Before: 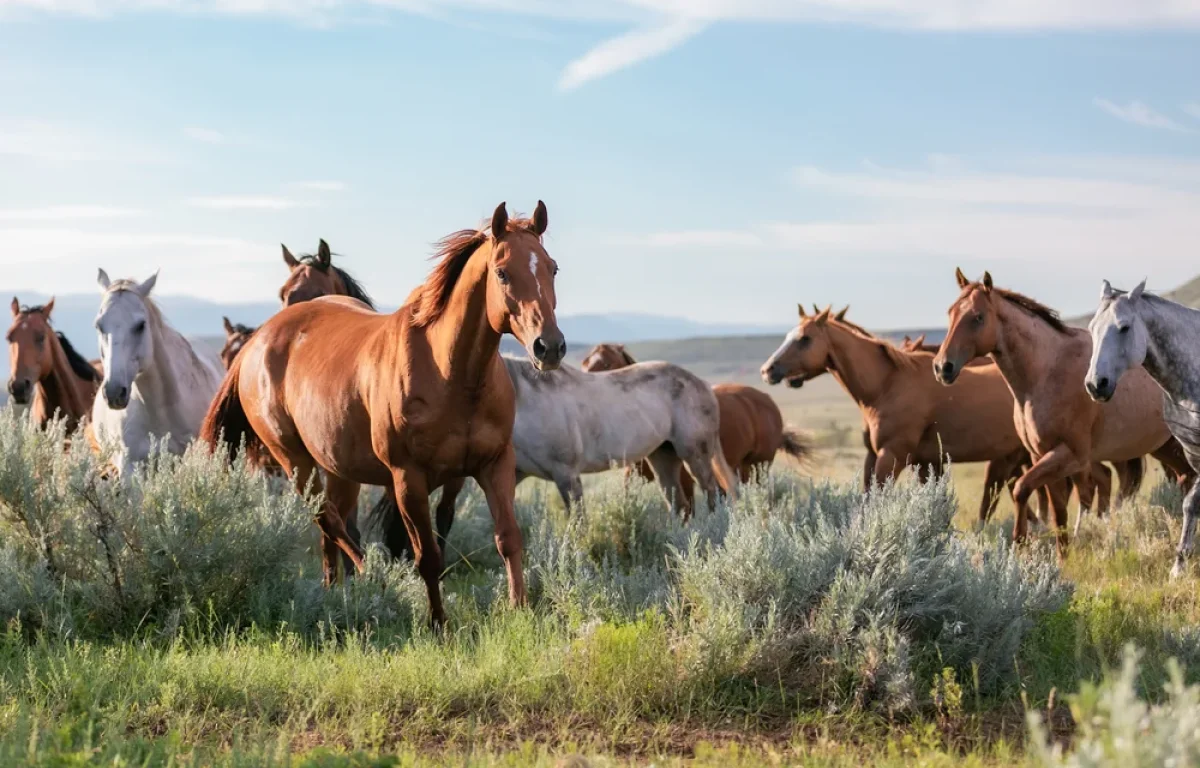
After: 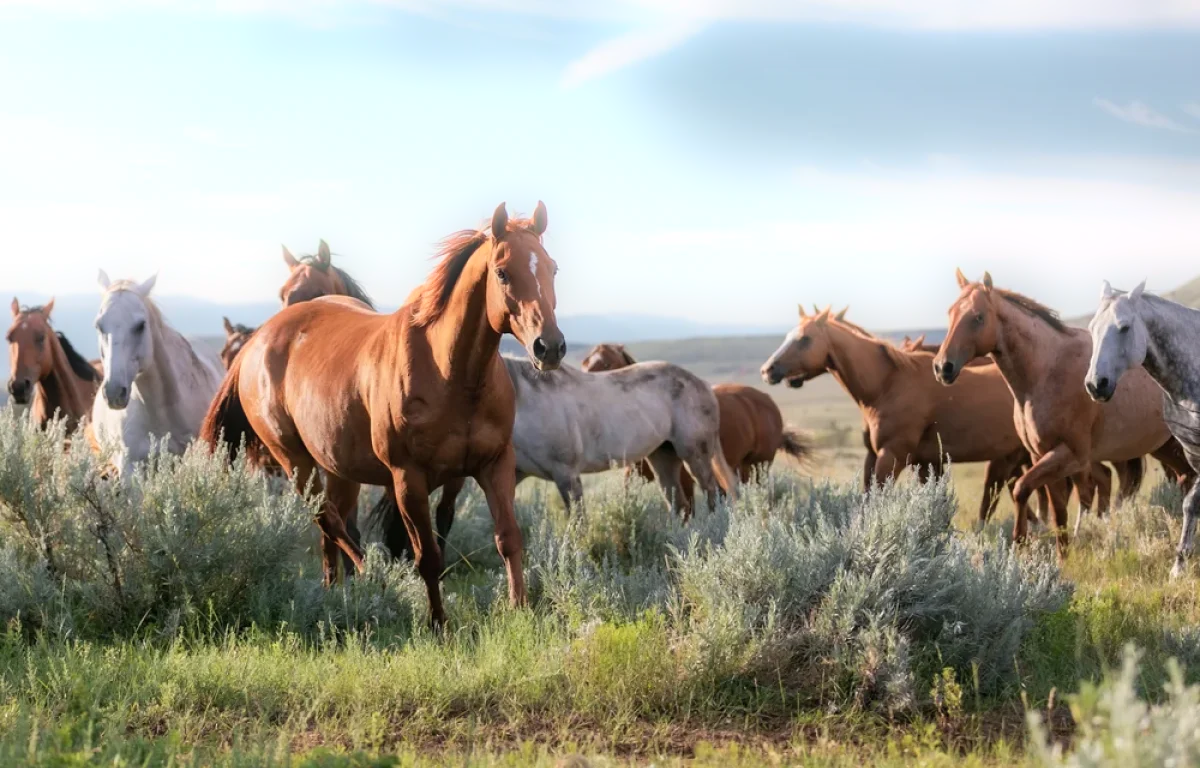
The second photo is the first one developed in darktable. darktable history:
contrast brightness saturation: saturation -0.05
bloom: size 5%, threshold 95%, strength 15%
